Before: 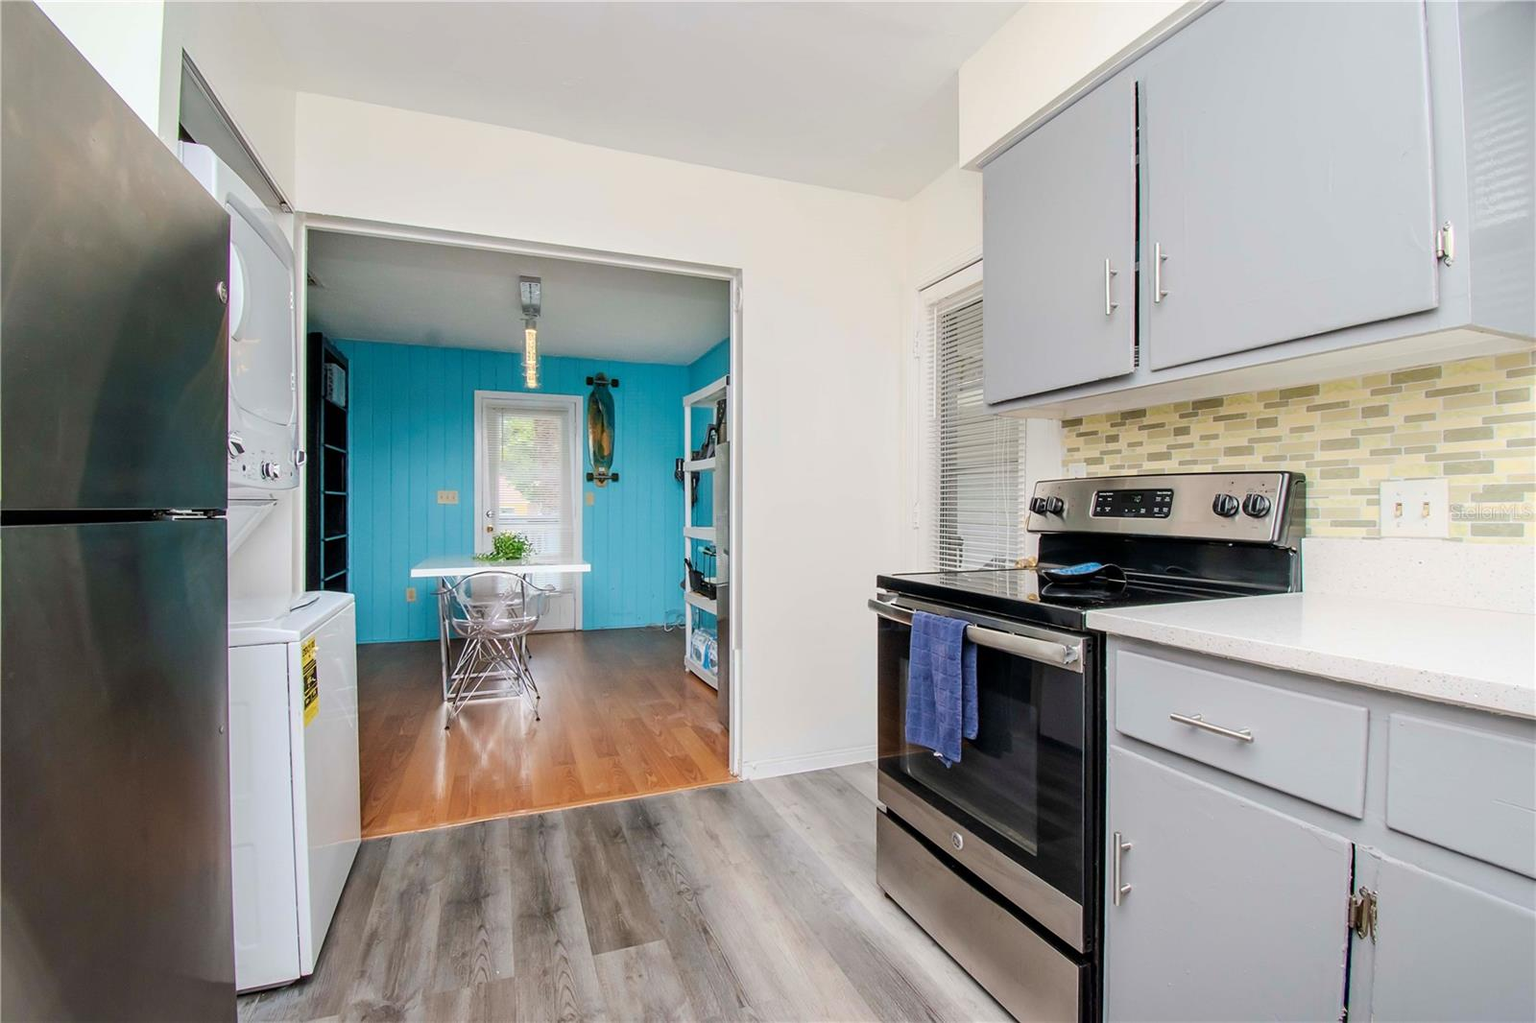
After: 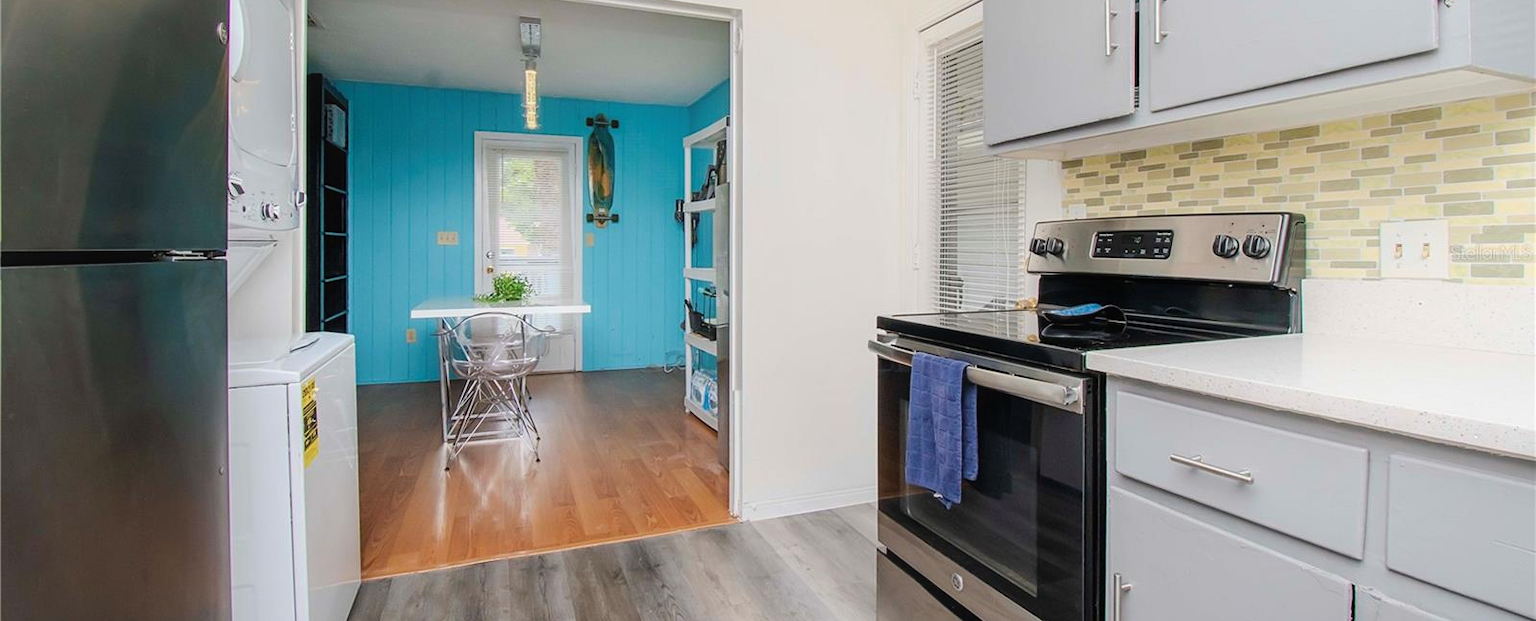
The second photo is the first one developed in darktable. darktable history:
crop and rotate: top 25.357%, bottom 13.942%
contrast equalizer: y [[0.5, 0.488, 0.462, 0.461, 0.491, 0.5], [0.5 ×6], [0.5 ×6], [0 ×6], [0 ×6]]
